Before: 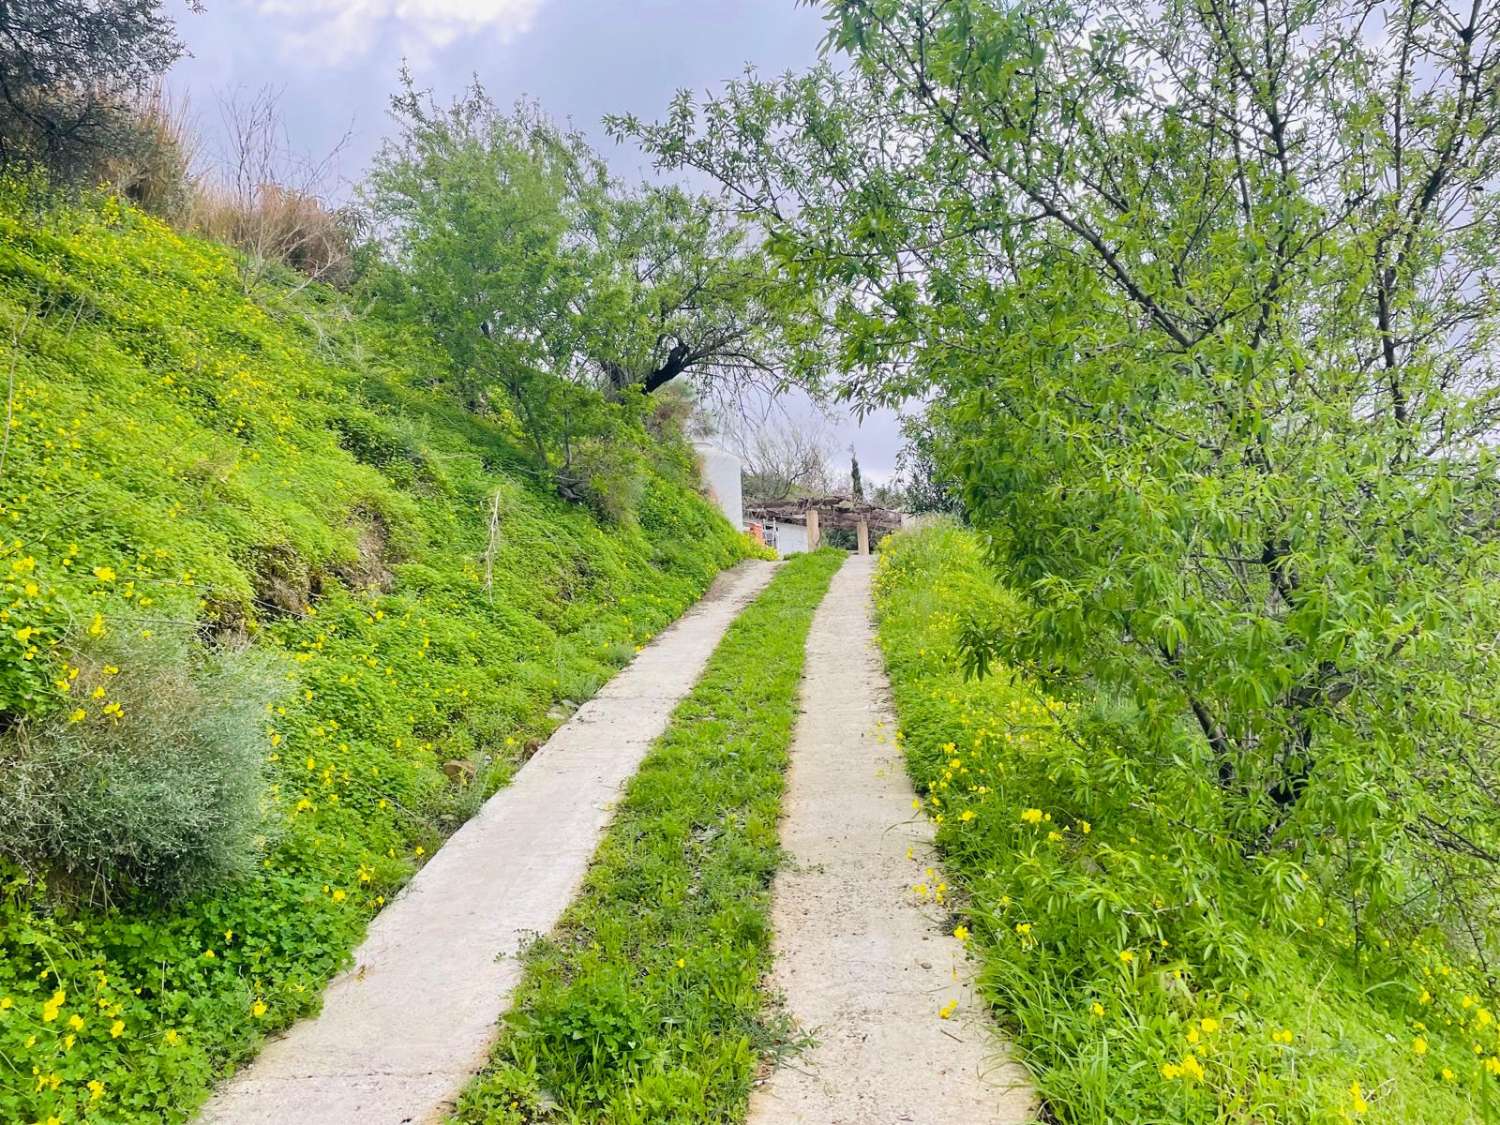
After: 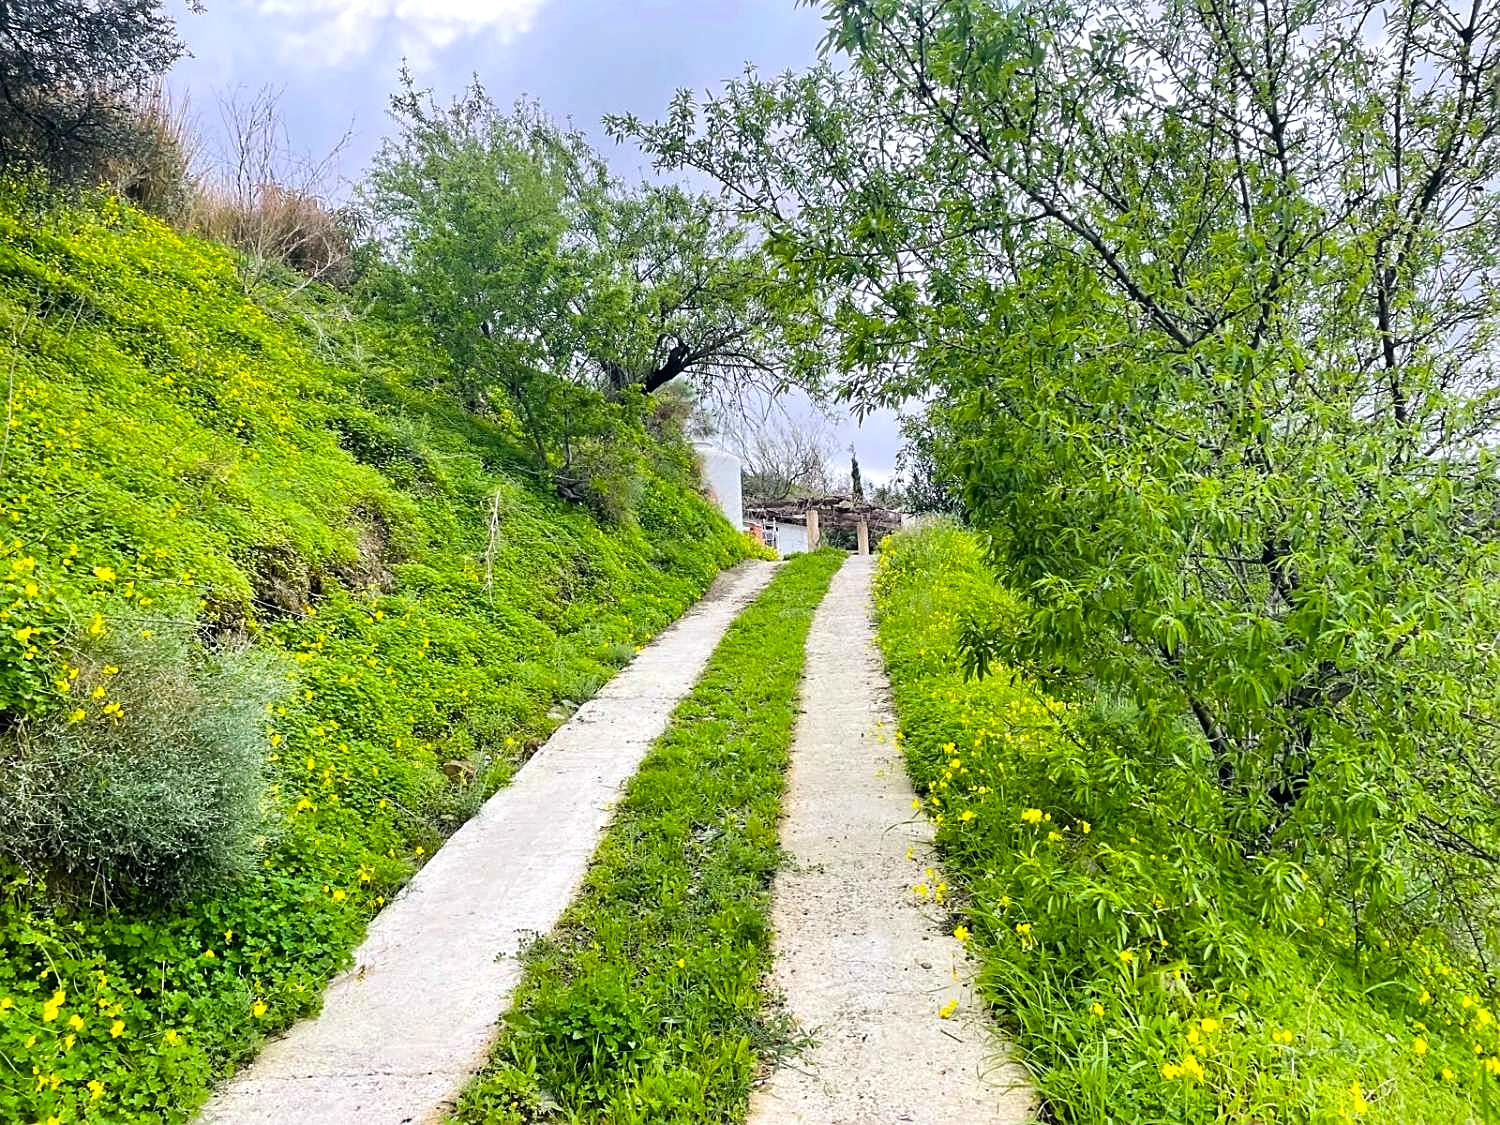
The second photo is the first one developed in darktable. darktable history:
white balance: red 0.982, blue 1.018
sharpen: on, module defaults
color balance rgb: shadows lift › luminance -10%, power › luminance -9%, linear chroma grading › global chroma 10%, global vibrance 10%, contrast 15%, saturation formula JzAzBz (2021)
